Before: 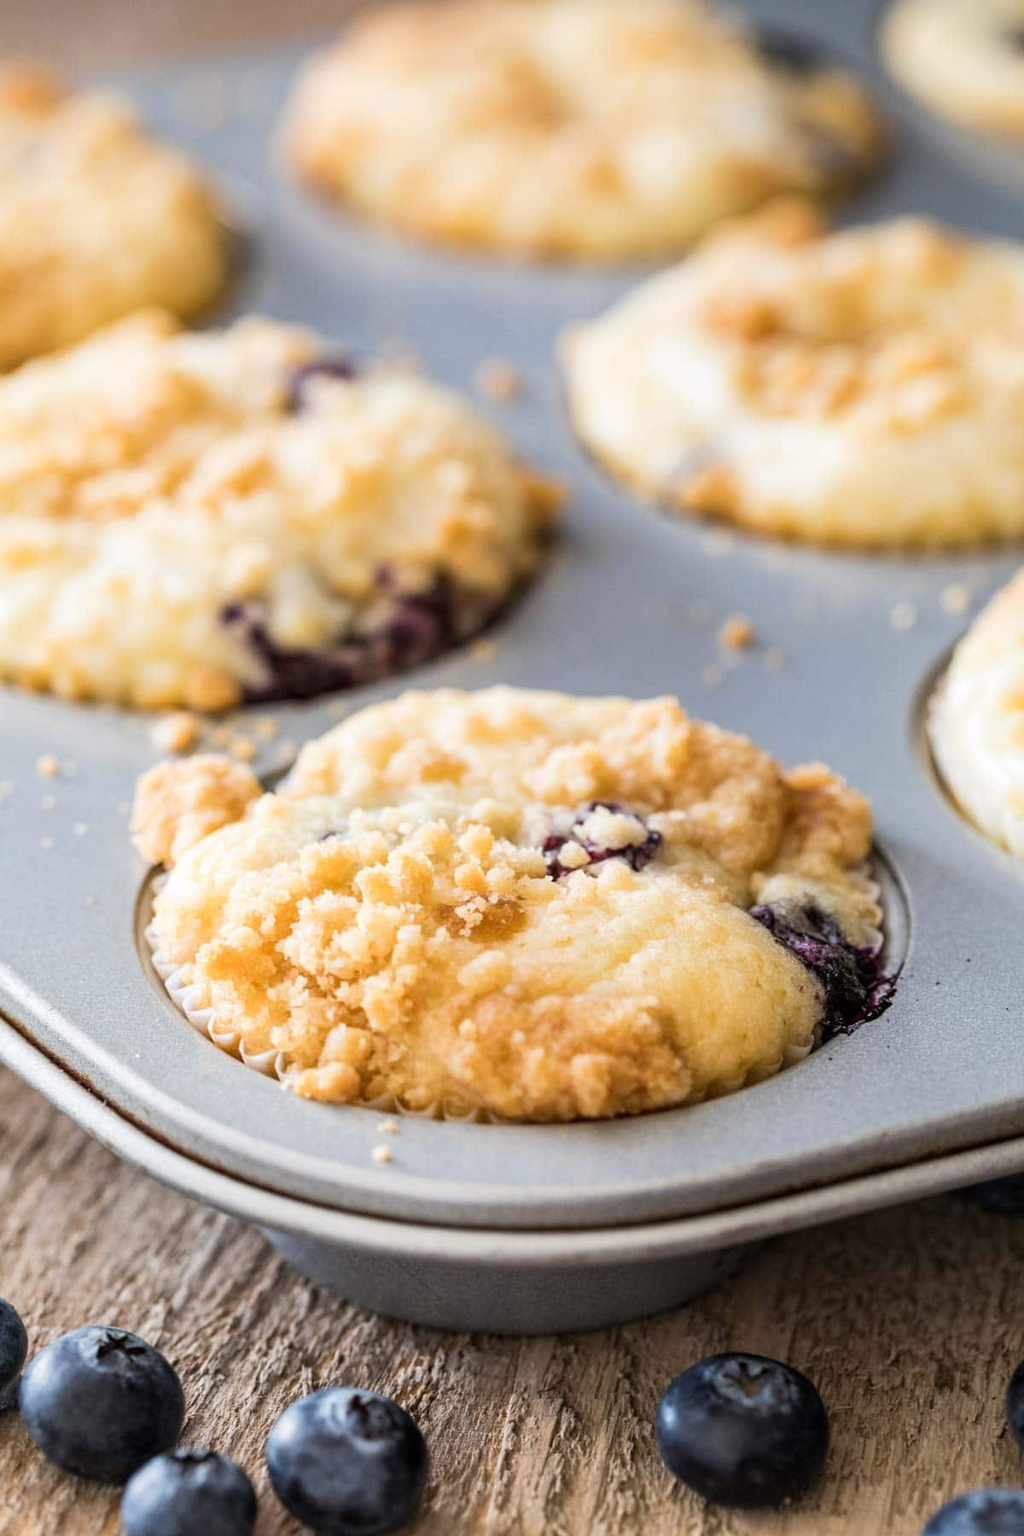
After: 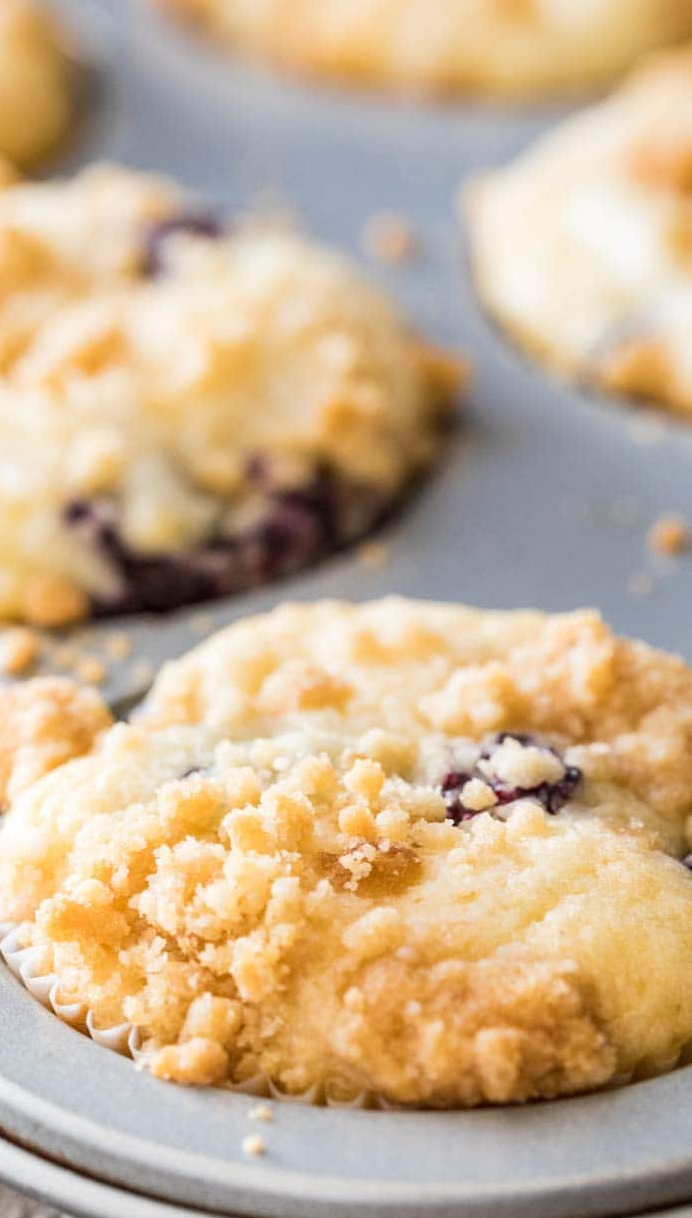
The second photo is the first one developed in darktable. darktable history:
crop: left 16.233%, top 11.511%, right 26.039%, bottom 20.771%
